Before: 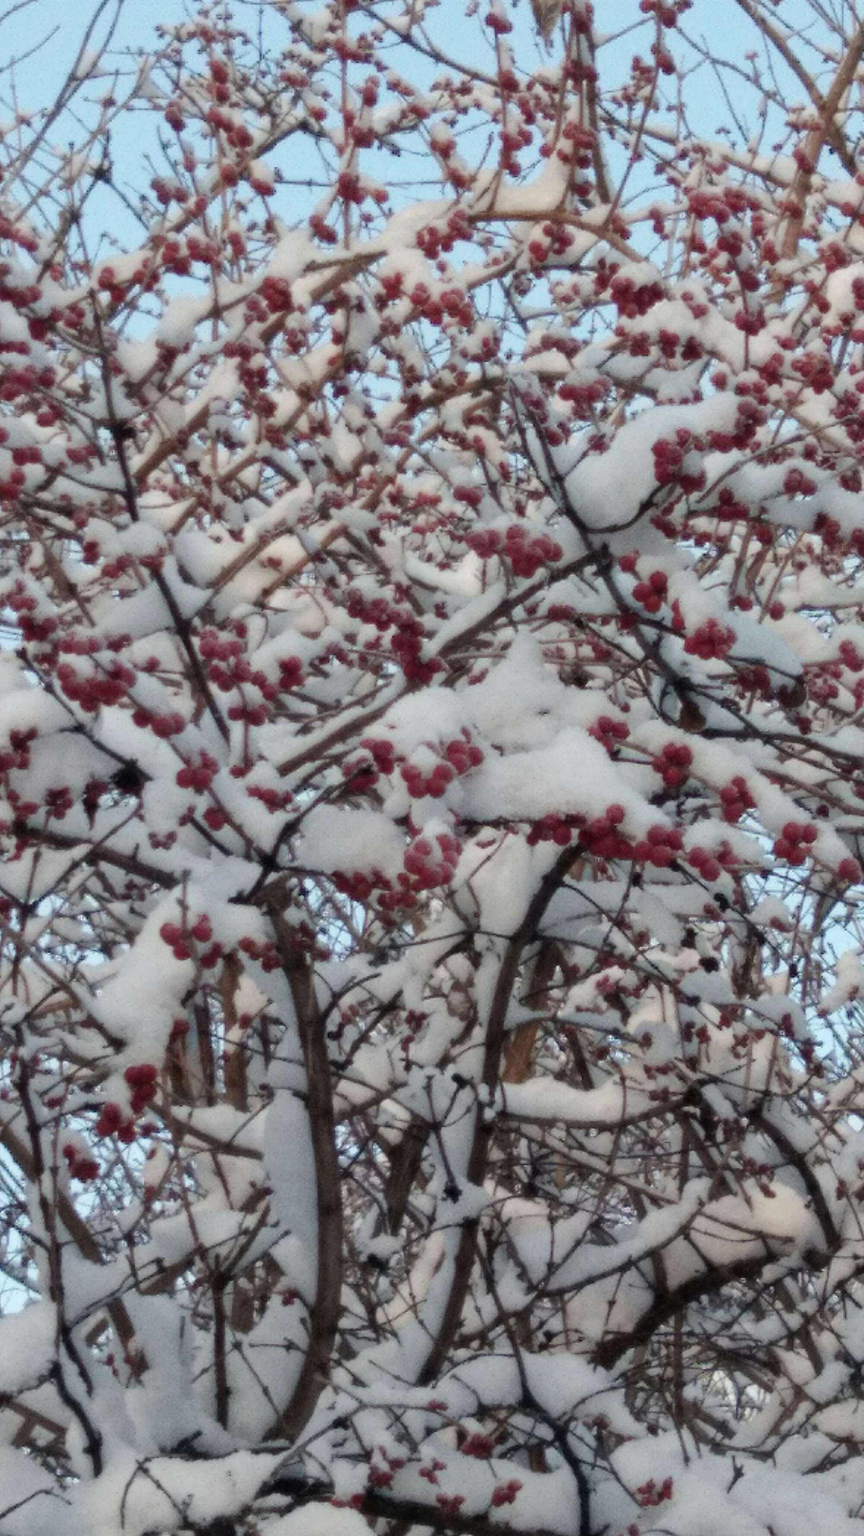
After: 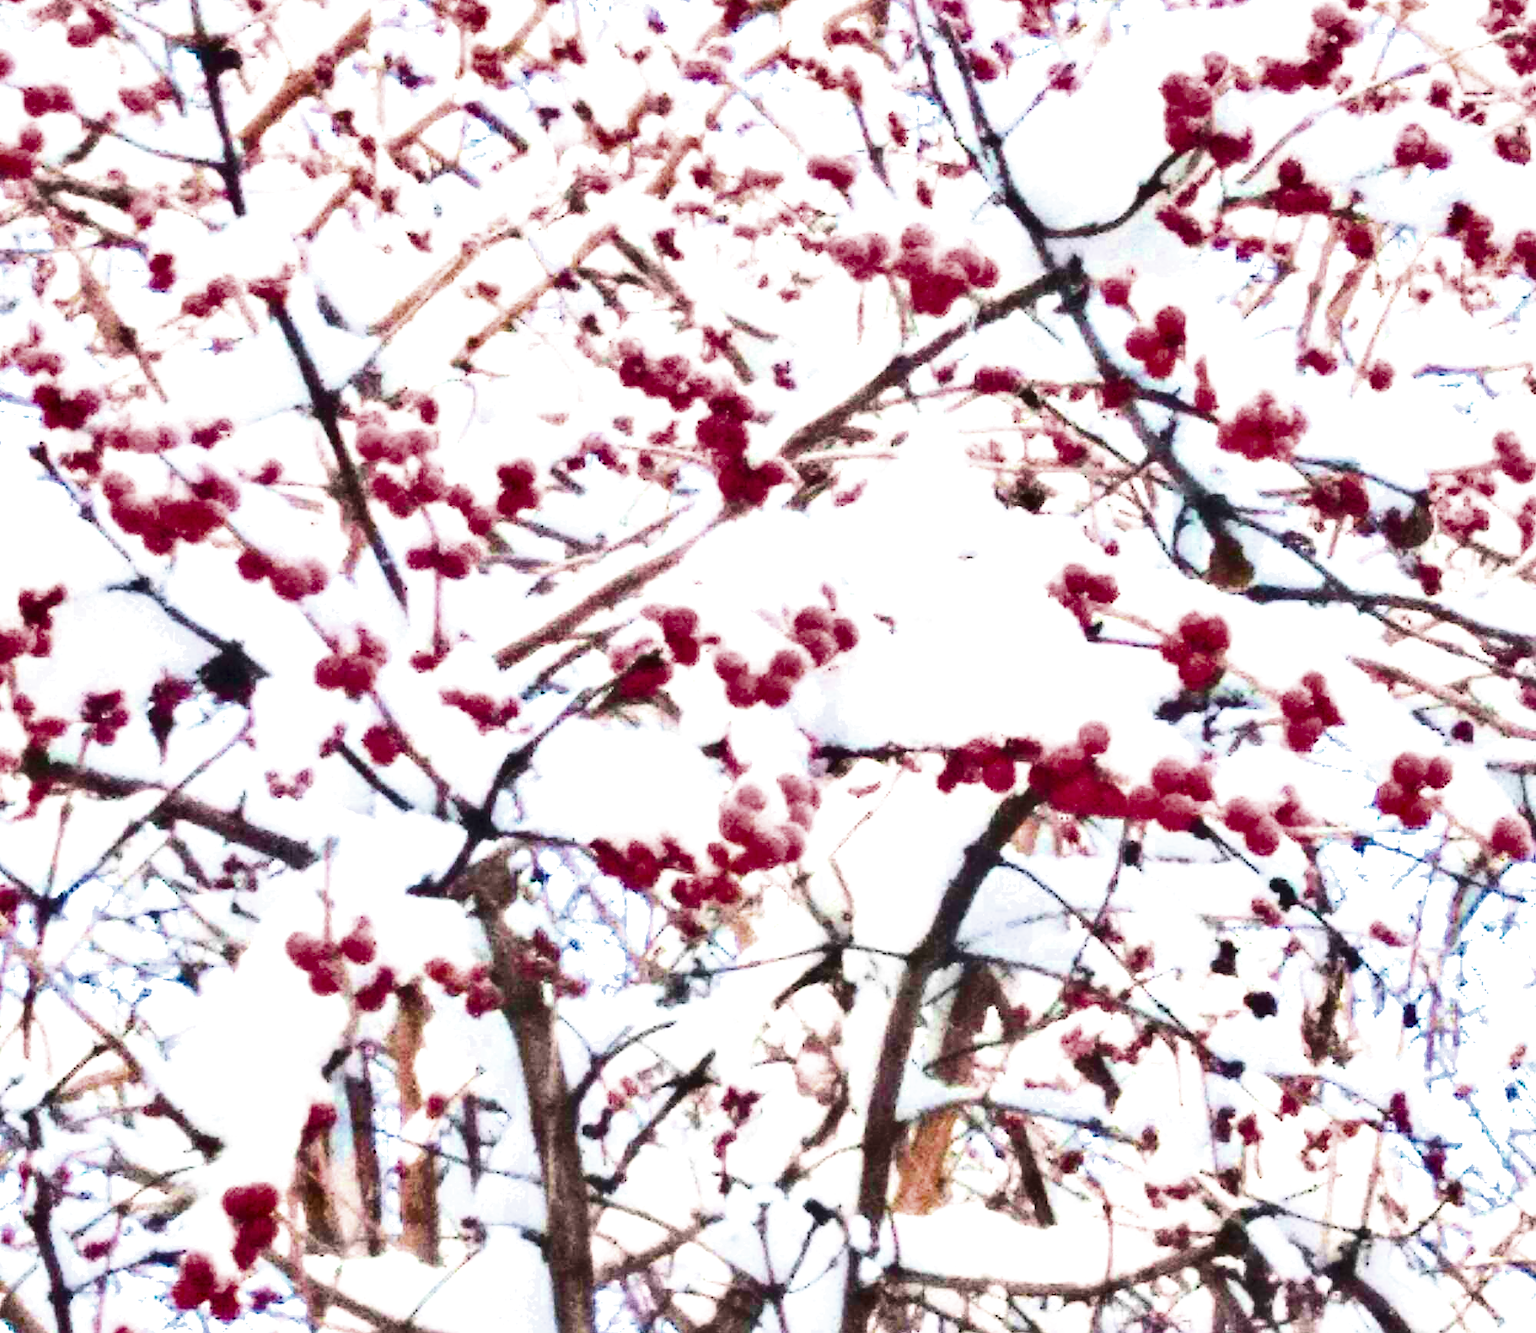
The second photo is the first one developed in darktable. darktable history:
crop and rotate: top 26.024%, bottom 25.151%
exposure: black level correction 0, exposure 4.003 EV, compensate highlight preservation false
filmic rgb: black relative exposure -7.65 EV, white relative exposure 4.56 EV, hardness 3.61, color science v6 (2022)
shadows and highlights: radius 102.58, shadows 50.42, highlights -64.2, soften with gaussian
tone equalizer: -7 EV 0.115 EV, mask exposure compensation -0.509 EV
